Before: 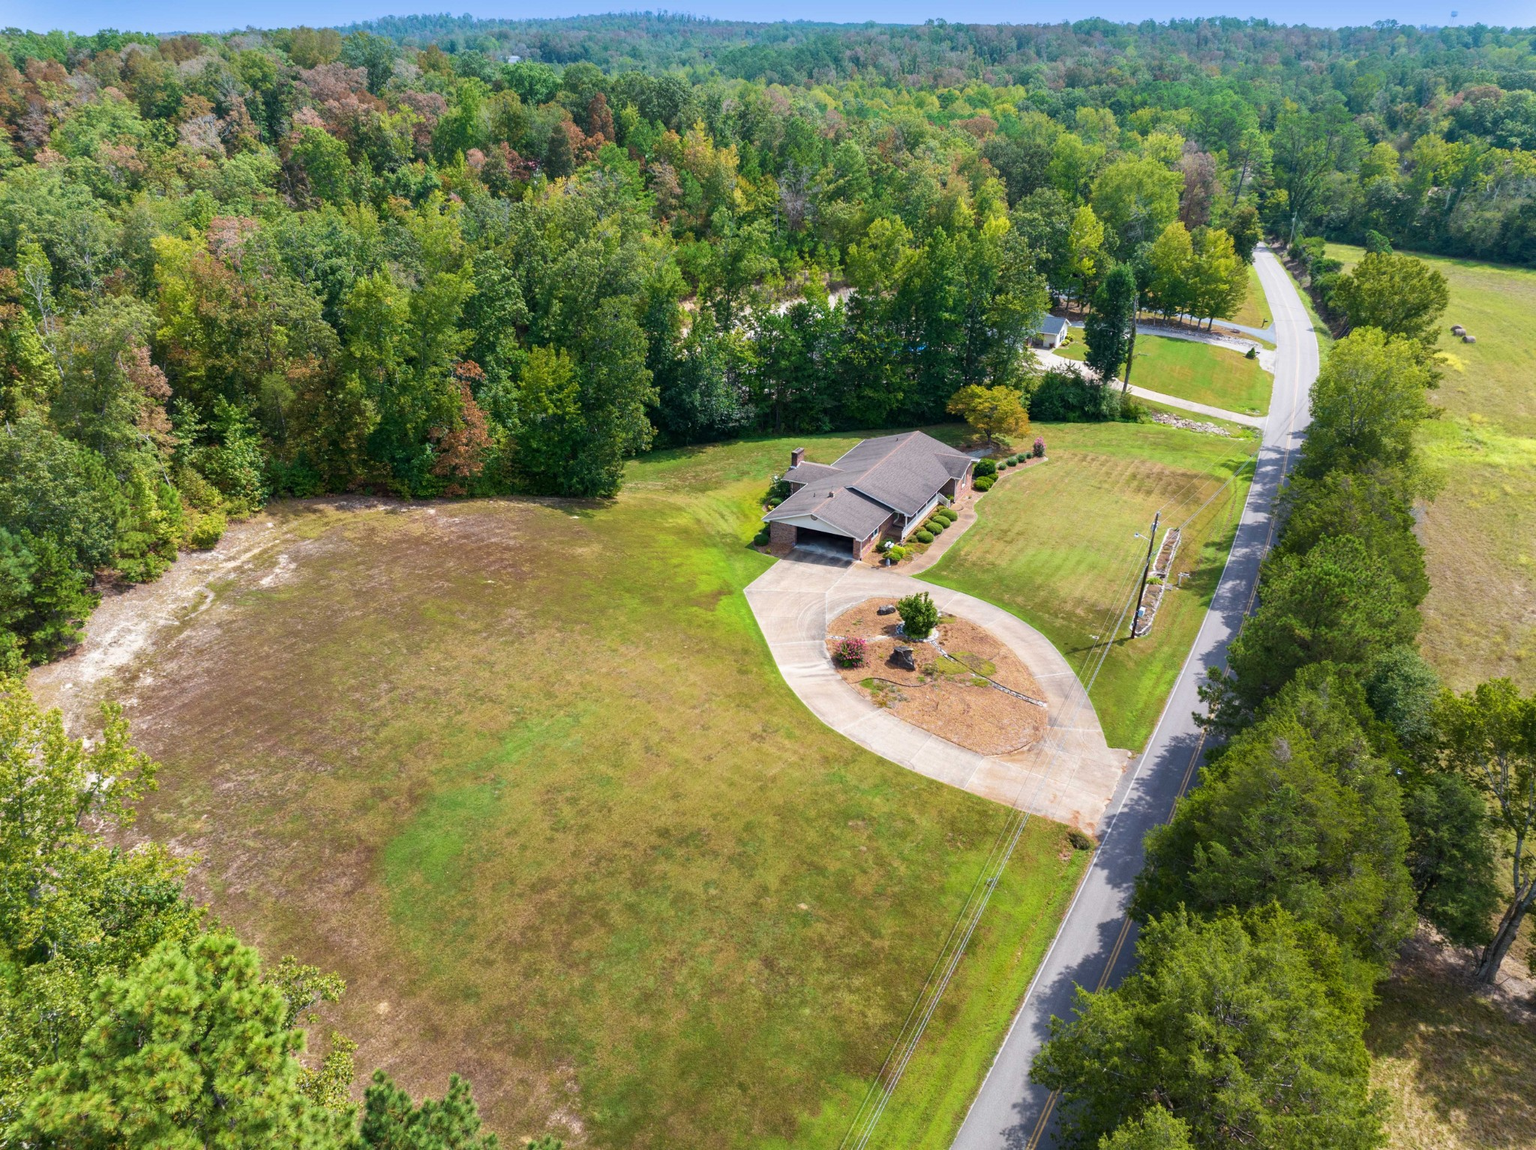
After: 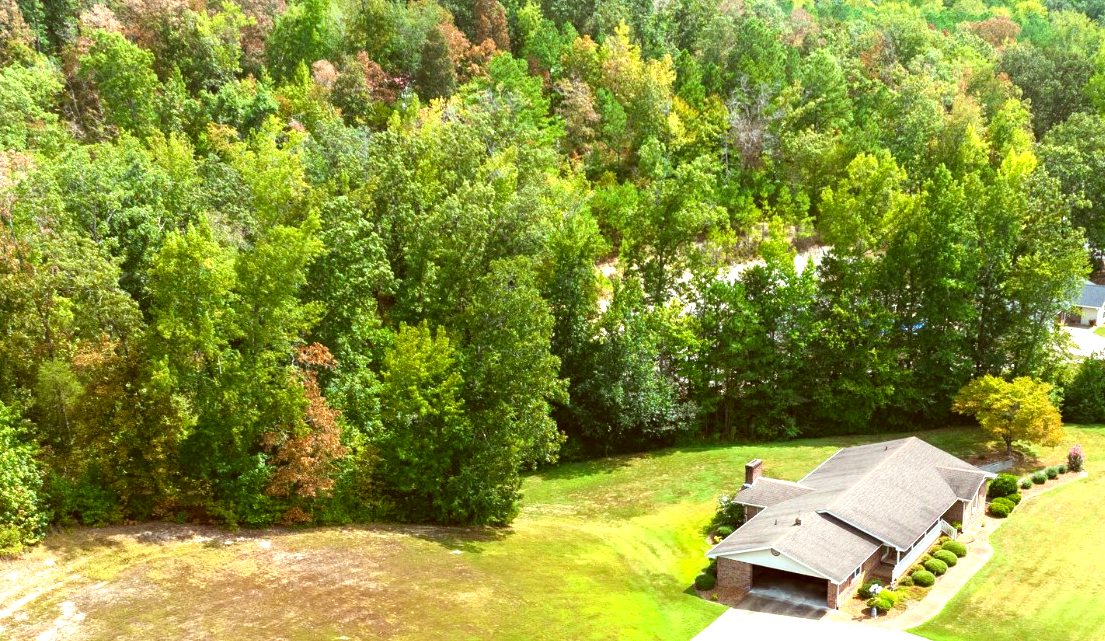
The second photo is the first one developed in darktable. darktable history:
exposure: black level correction 0, exposure 0.892 EV, compensate highlight preservation false
shadows and highlights: shadows -13.23, white point adjustment 3.97, highlights 26.71, highlights color adjustment 45.72%
color correction: highlights a* -5.28, highlights b* 9.8, shadows a* 9.51, shadows b* 24.27
crop: left 15.146%, top 9.054%, right 30.899%, bottom 49.117%
